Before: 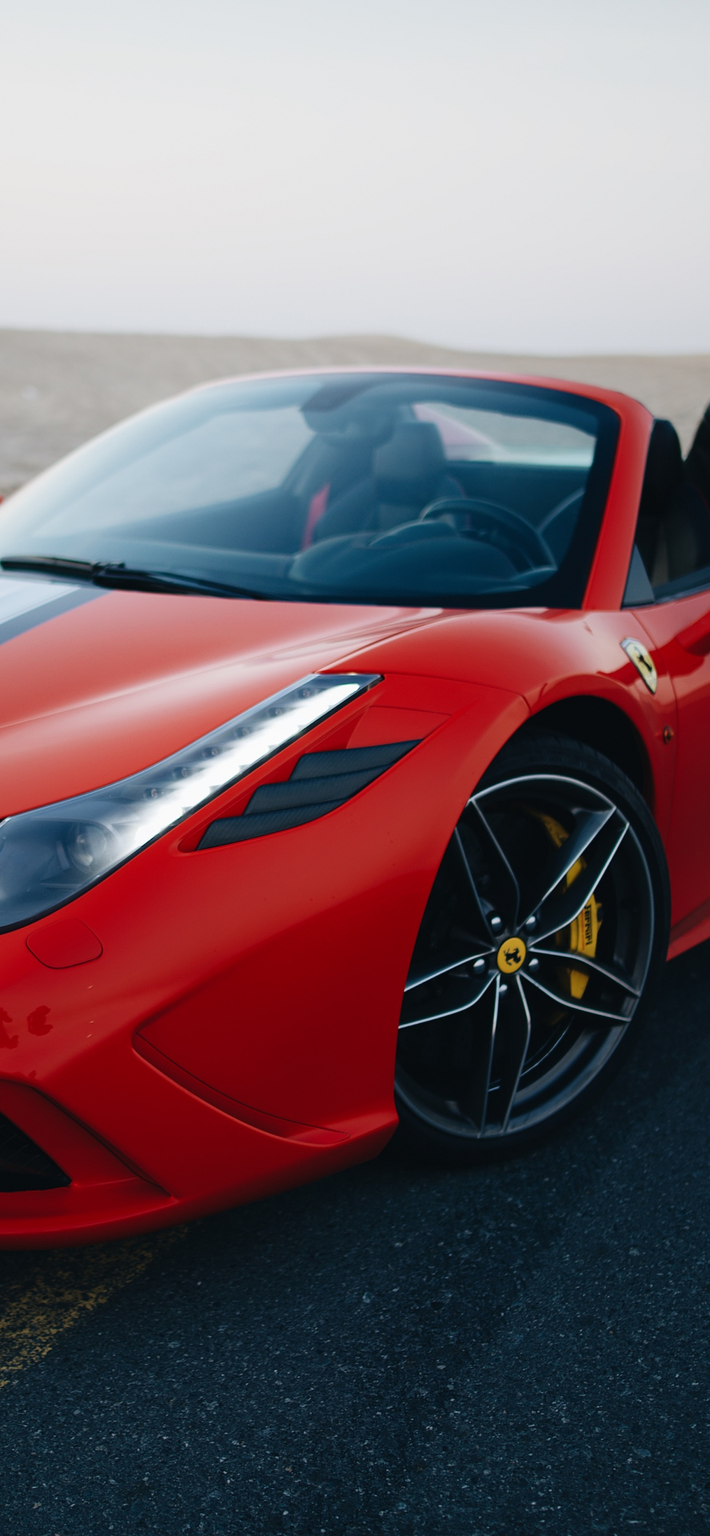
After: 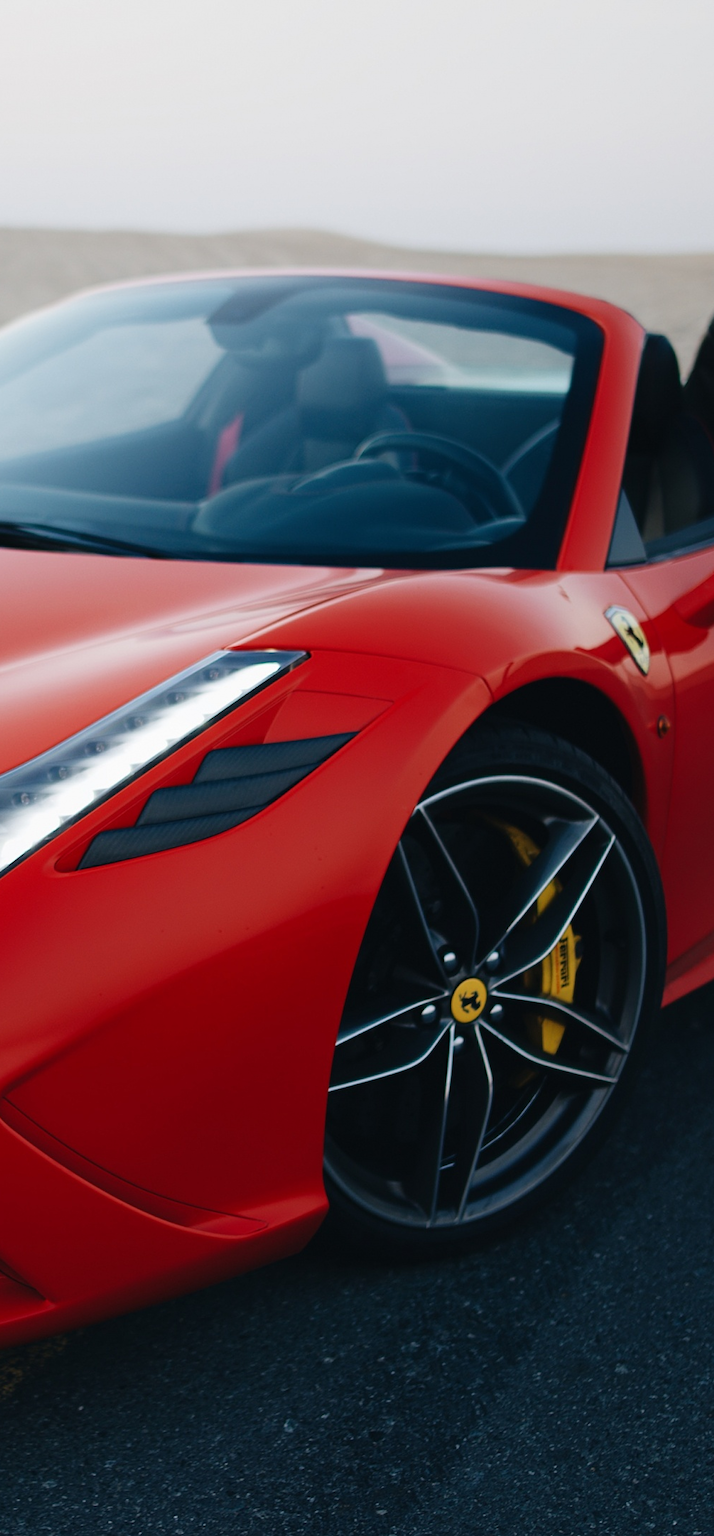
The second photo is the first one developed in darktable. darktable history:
crop: left 18.926%, top 9.854%, right 0%, bottom 9.685%
